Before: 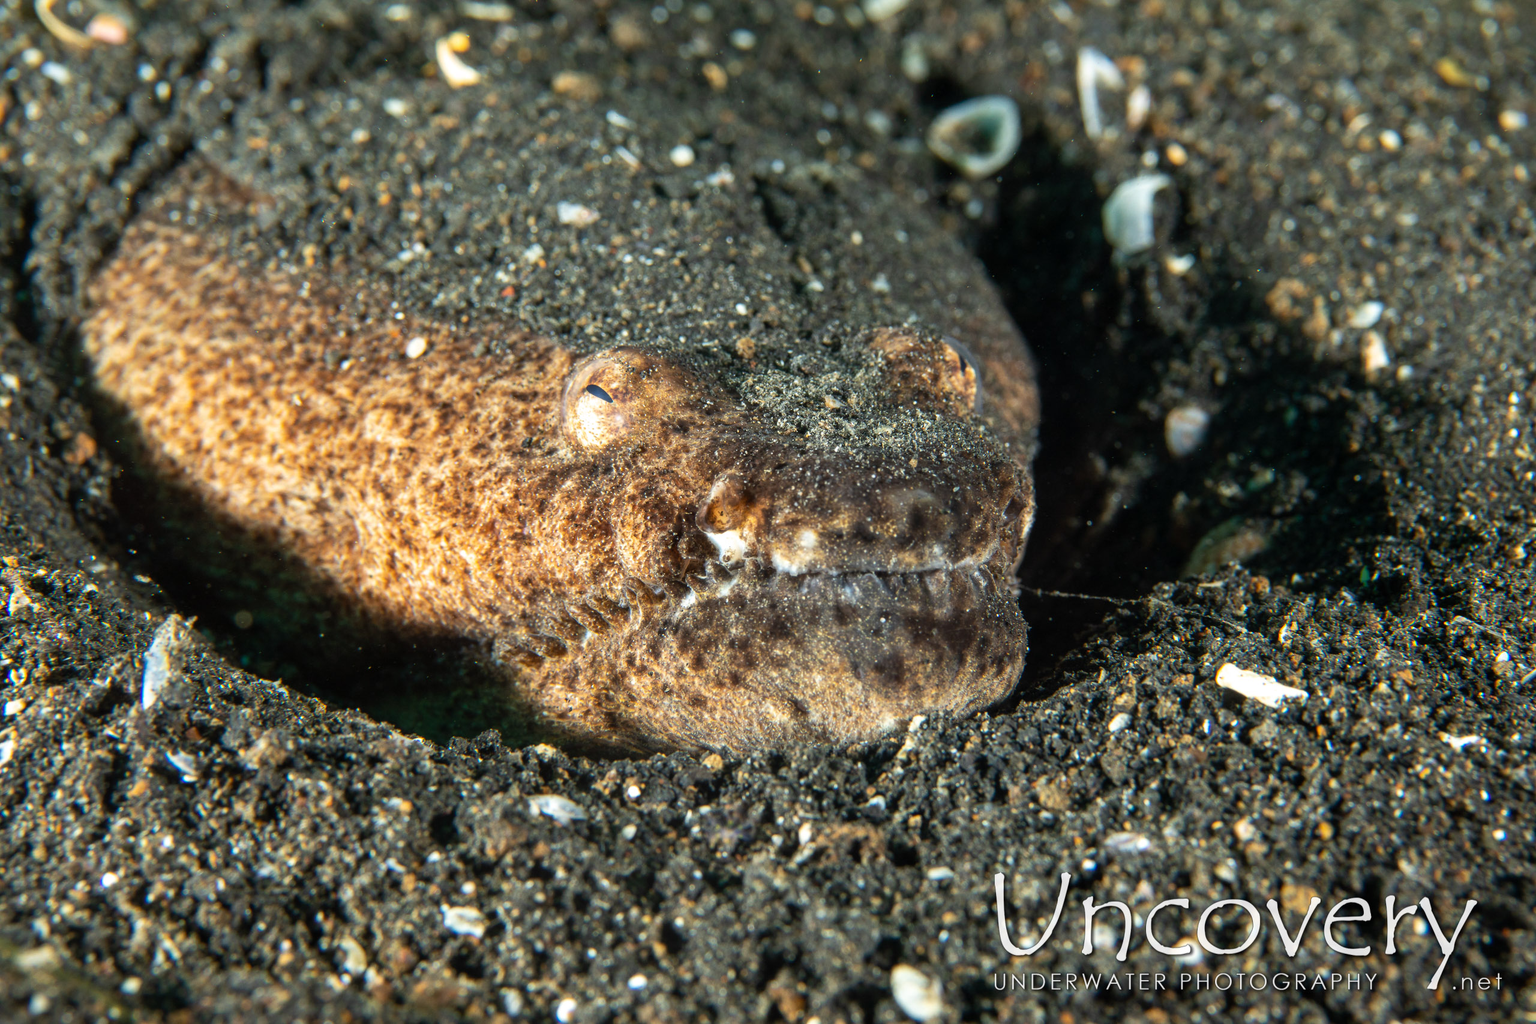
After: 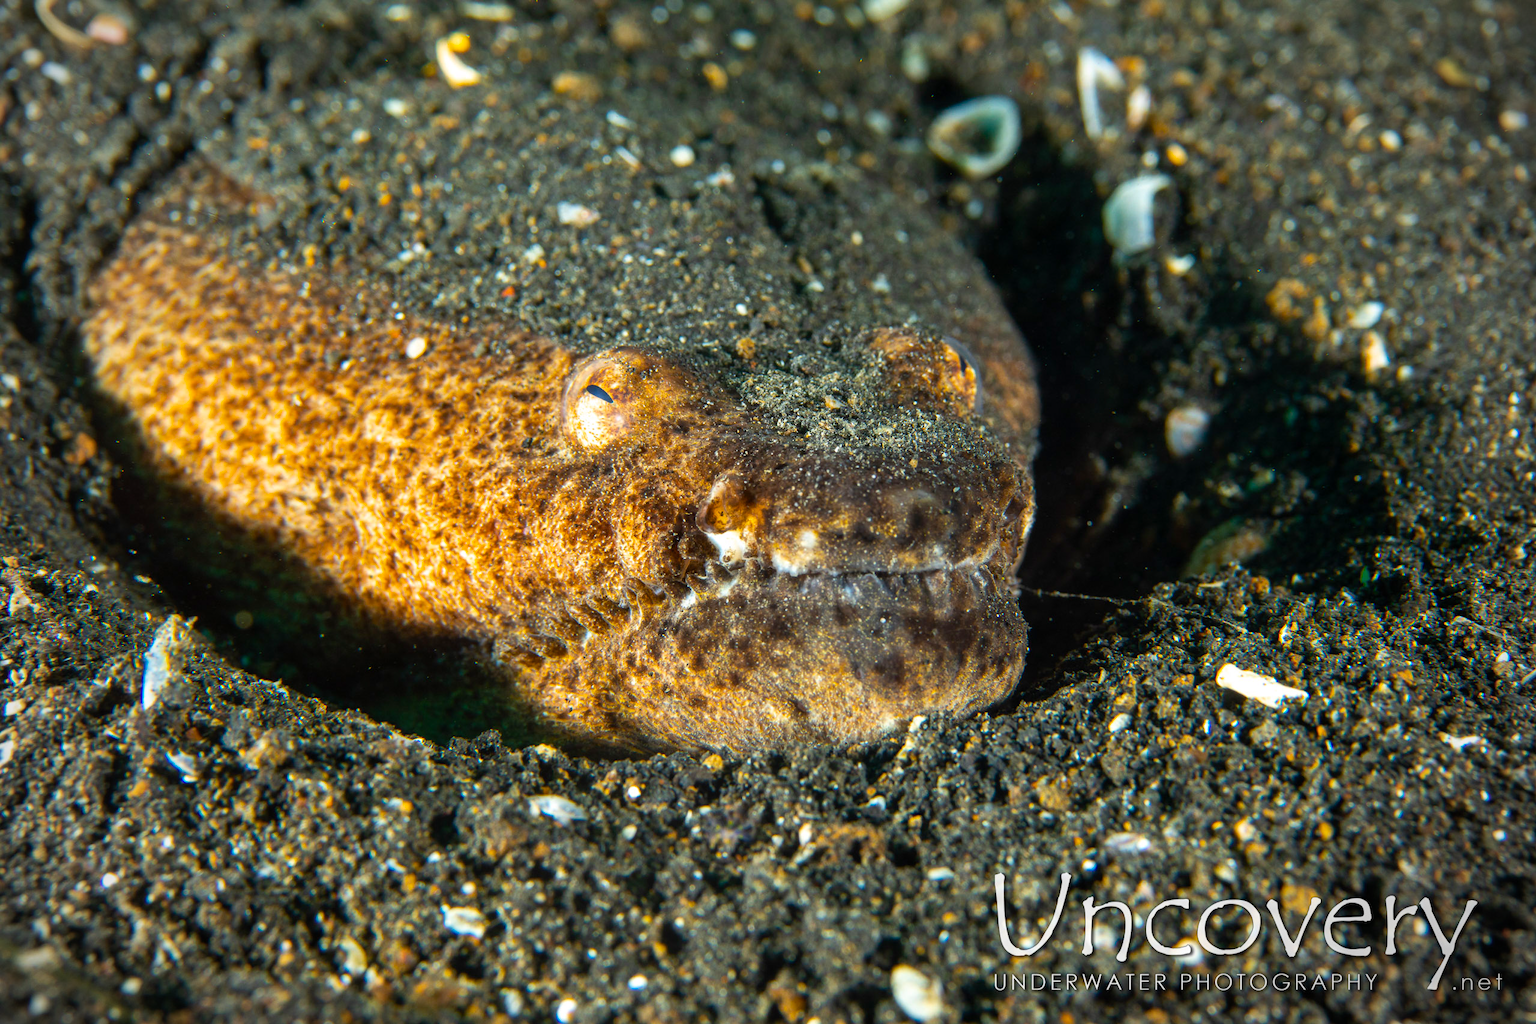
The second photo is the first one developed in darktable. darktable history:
color balance rgb: perceptual saturation grading › global saturation 40%, global vibrance 15%
vignetting: width/height ratio 1.094
